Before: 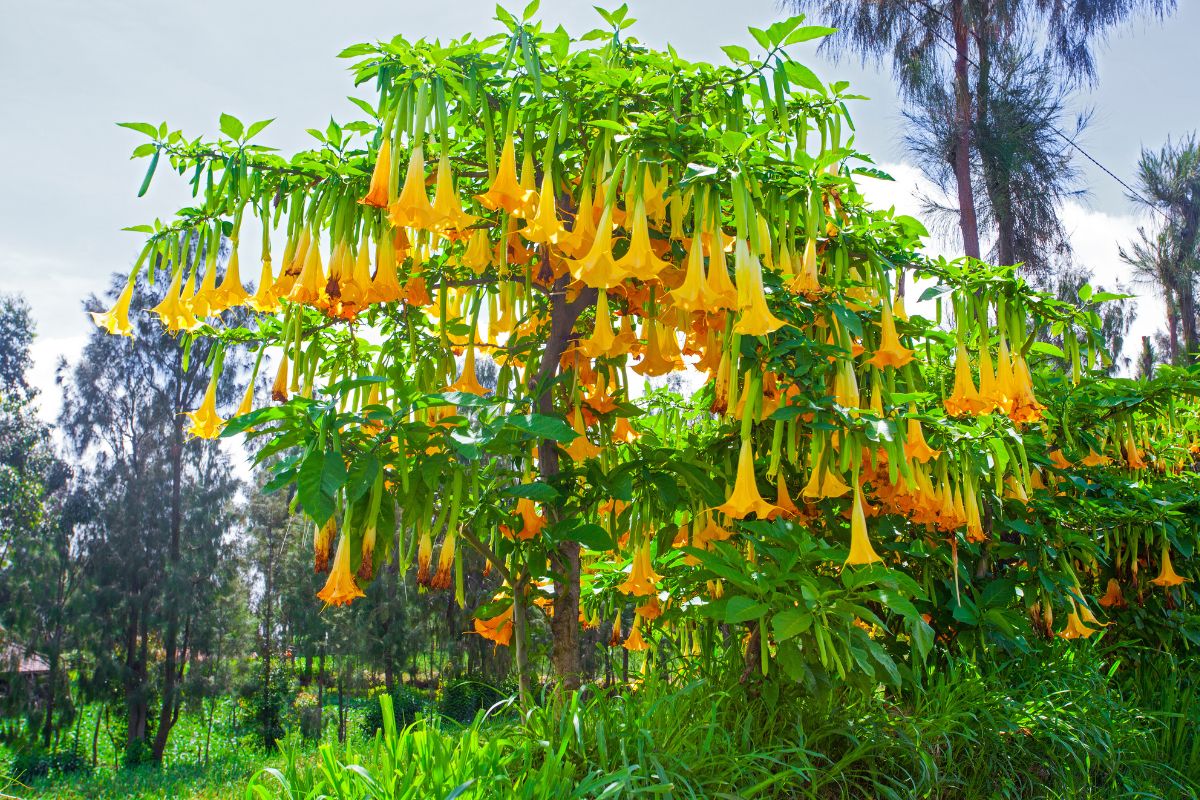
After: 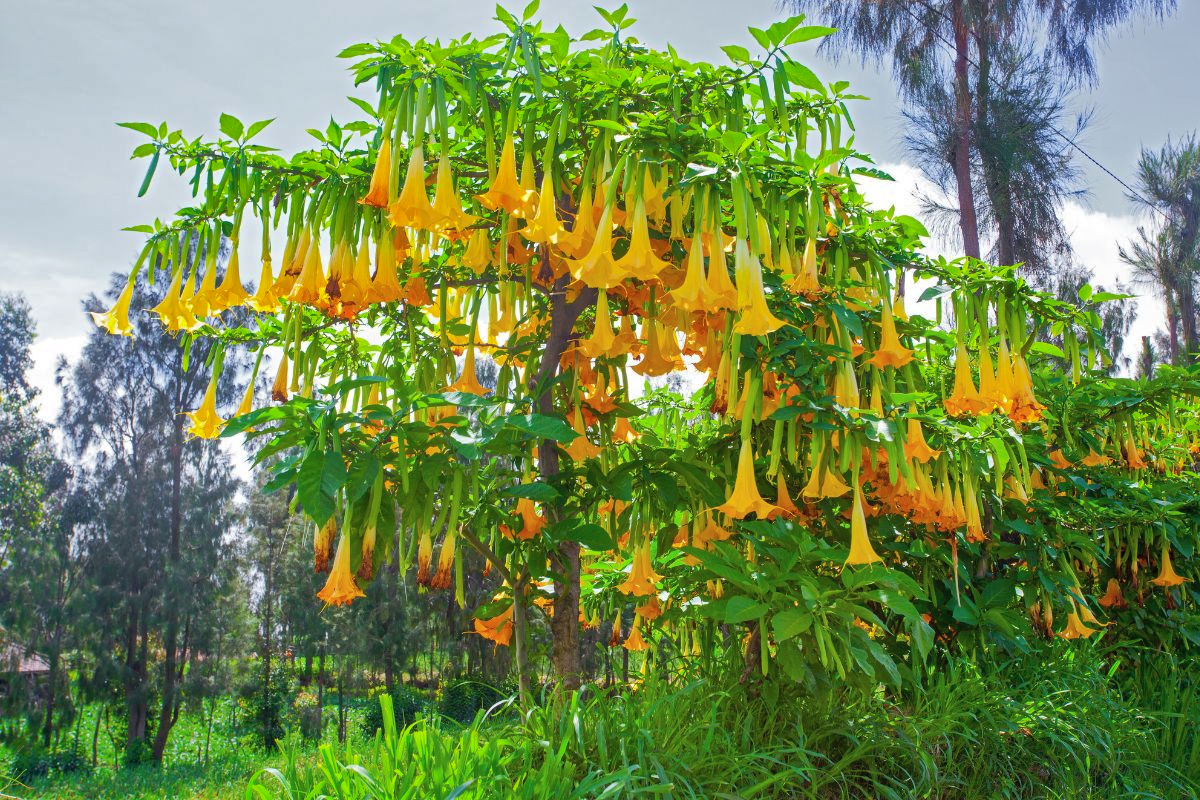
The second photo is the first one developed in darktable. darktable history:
contrast brightness saturation: saturation -0.055
shadows and highlights: on, module defaults
